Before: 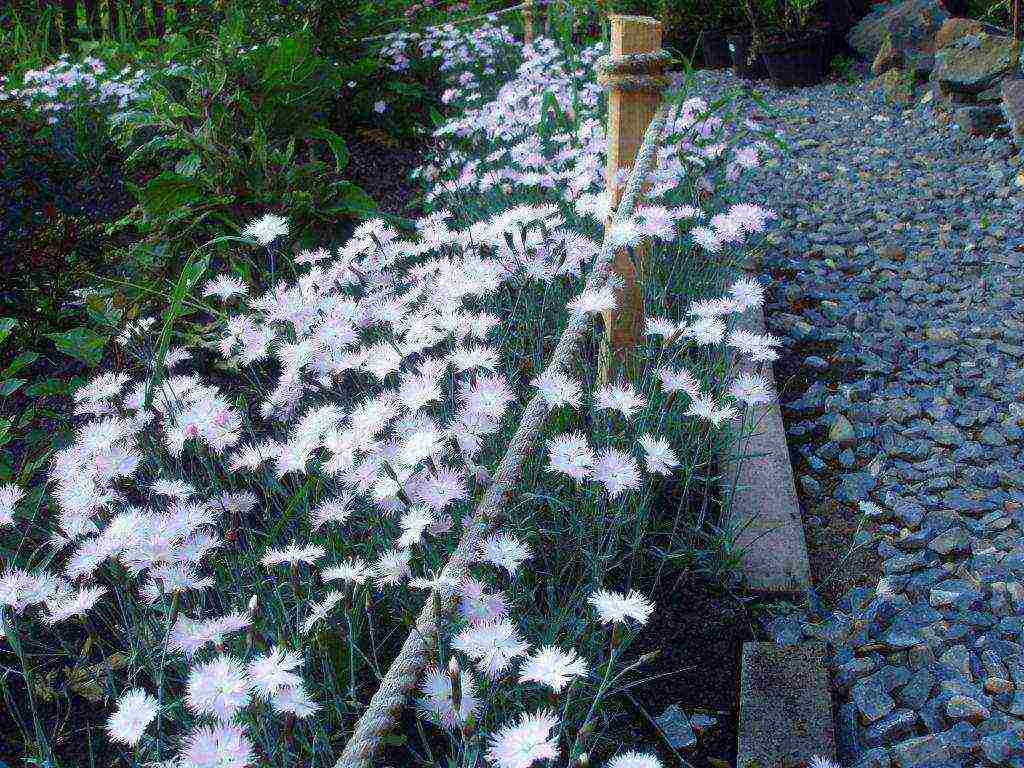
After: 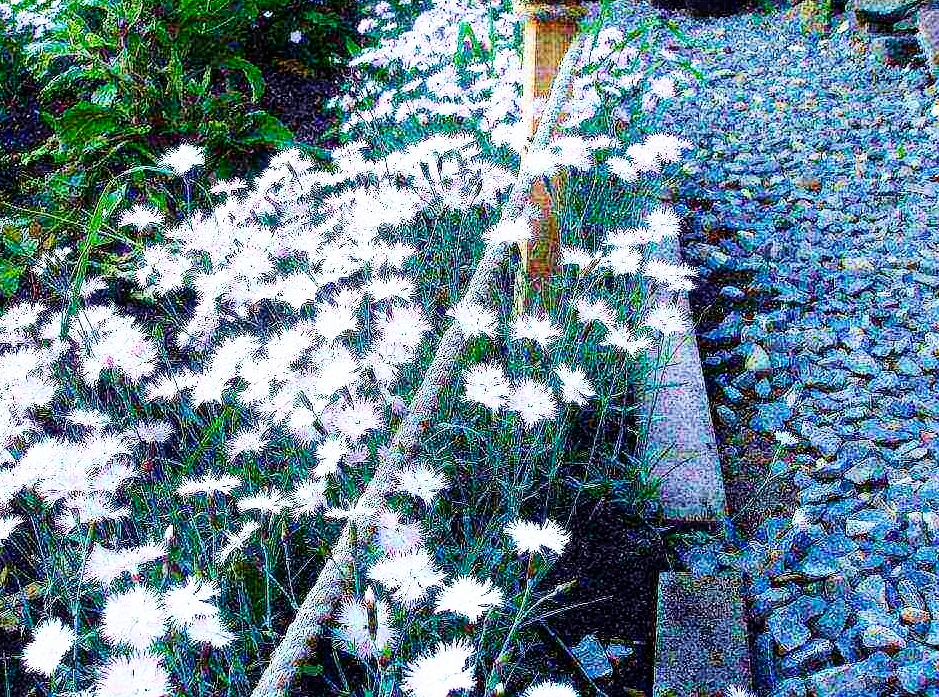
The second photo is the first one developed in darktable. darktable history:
base curve: curves: ch0 [(0, 0) (0.007, 0.004) (0.027, 0.03) (0.046, 0.07) (0.207, 0.54) (0.442, 0.872) (0.673, 0.972) (1, 1)], preserve colors none
velvia: strength 36.57%
crop and rotate: left 8.262%, top 9.226%
white balance: red 0.983, blue 1.036
exposure: black level correction 0.001, compensate highlight preservation false
